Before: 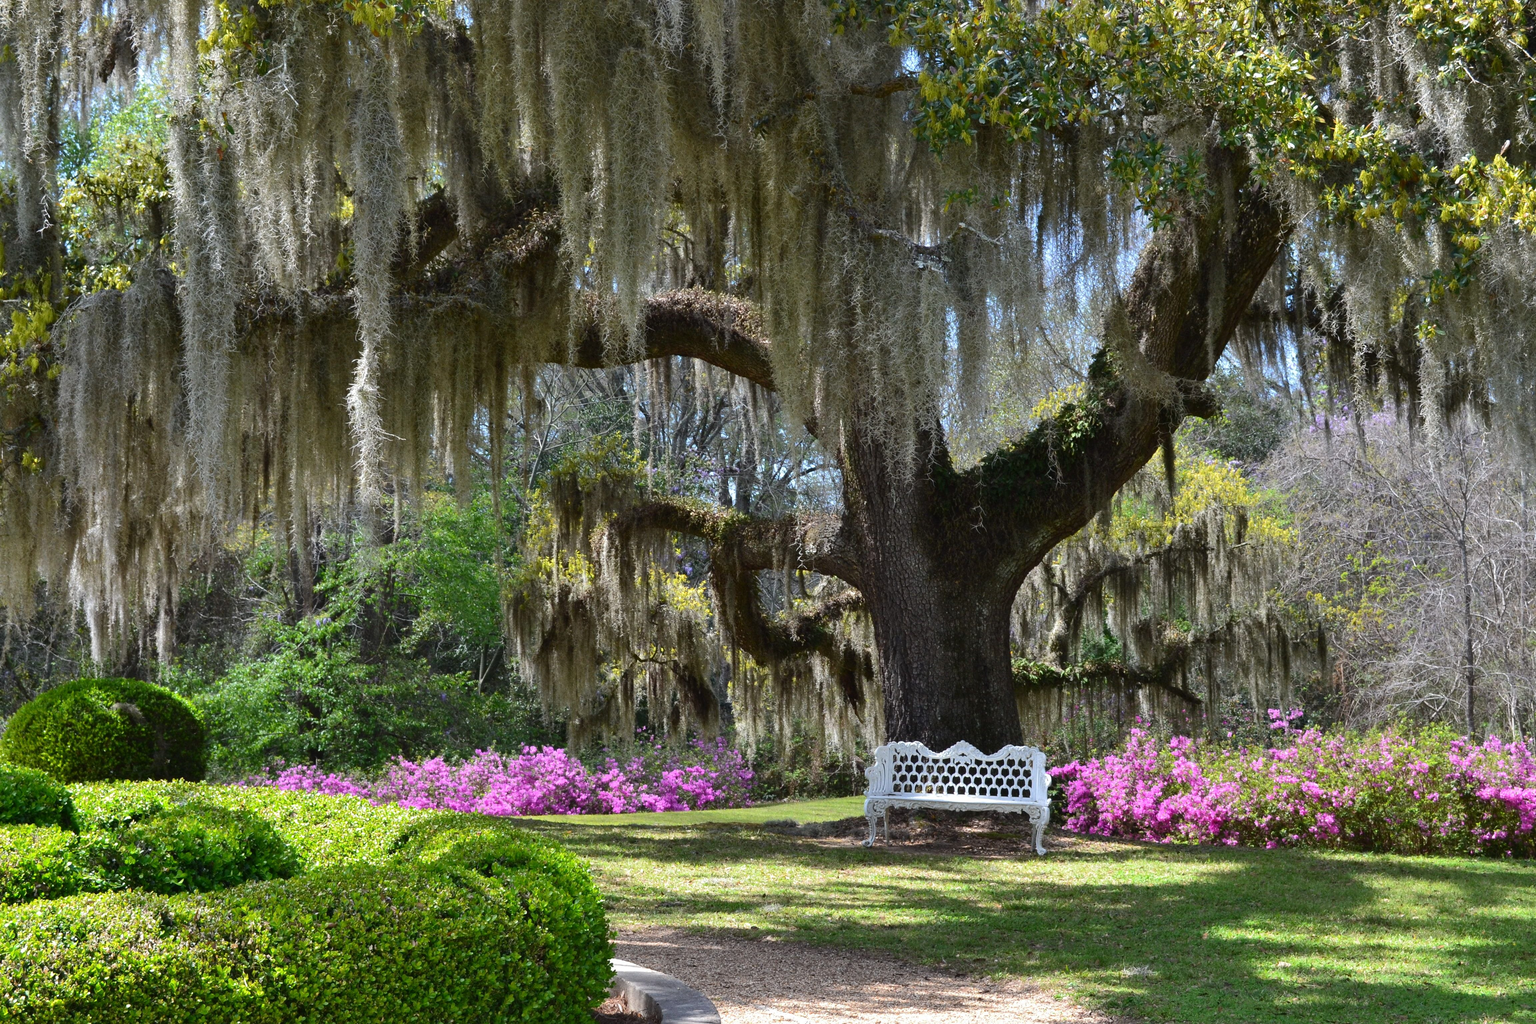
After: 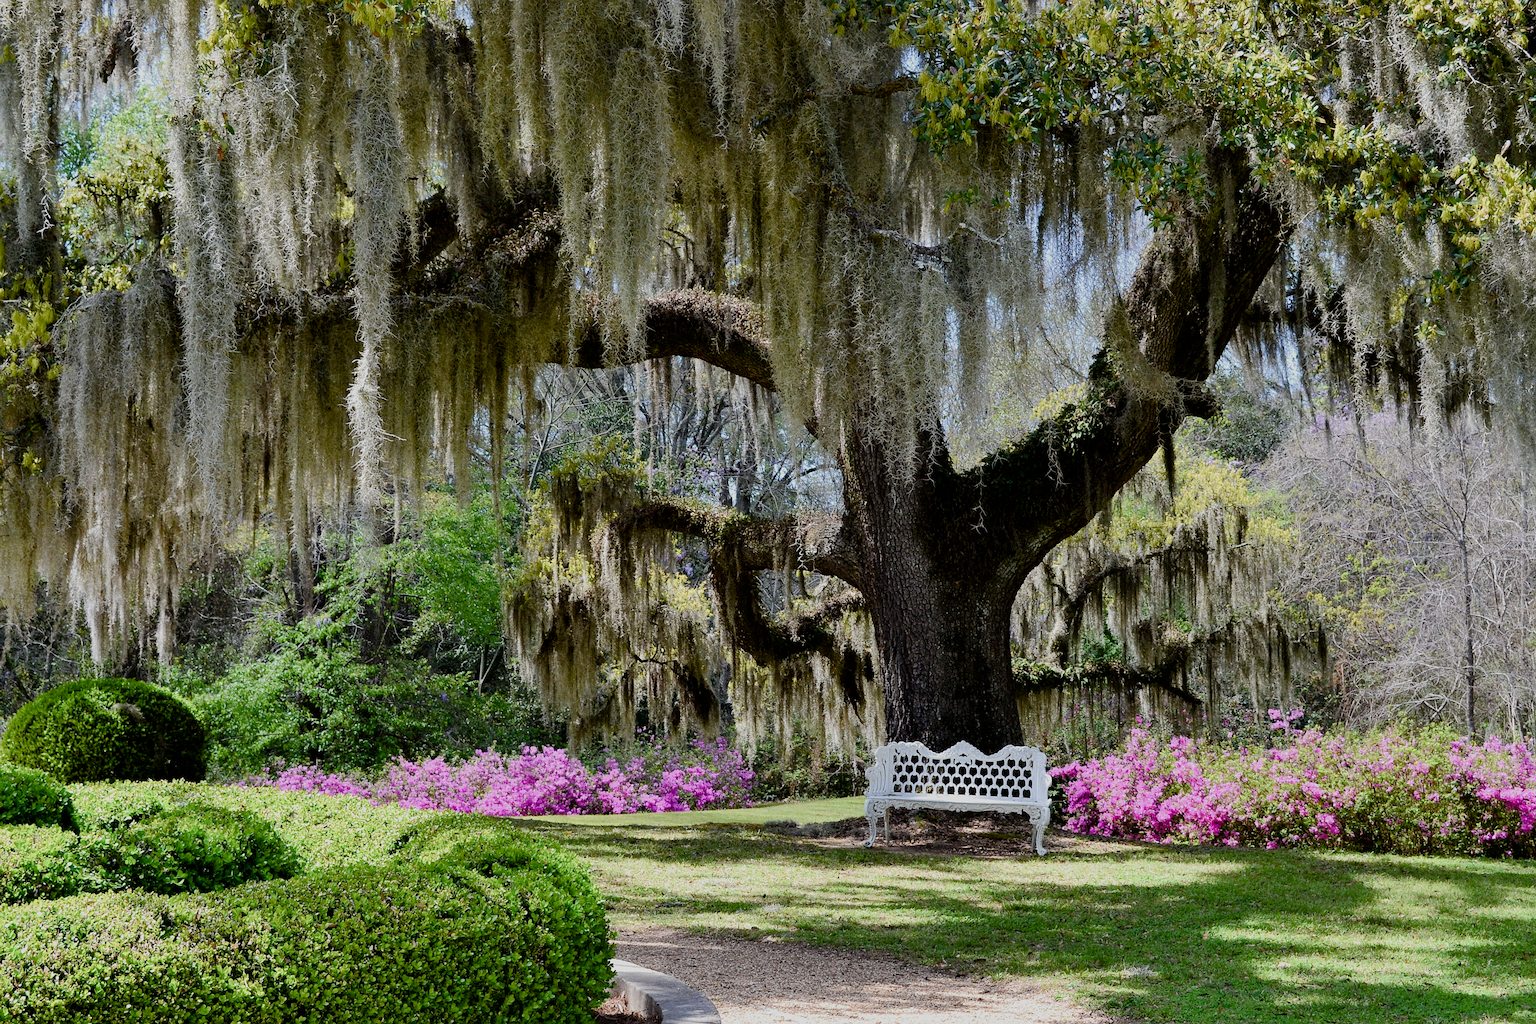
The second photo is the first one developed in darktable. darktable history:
color balance rgb: highlights gain › chroma 0.127%, highlights gain › hue 330.78°, perceptual saturation grading › global saturation 20%, perceptual saturation grading › highlights -50.064%, perceptual saturation grading › shadows 30.793%, global vibrance 6.192%
exposure: black level correction 0.005, exposure 0.284 EV, compensate highlight preservation false
sharpen: on, module defaults
filmic rgb: black relative exposure -8.54 EV, white relative exposure 5.54 EV, hardness 3.36, contrast 1.016
